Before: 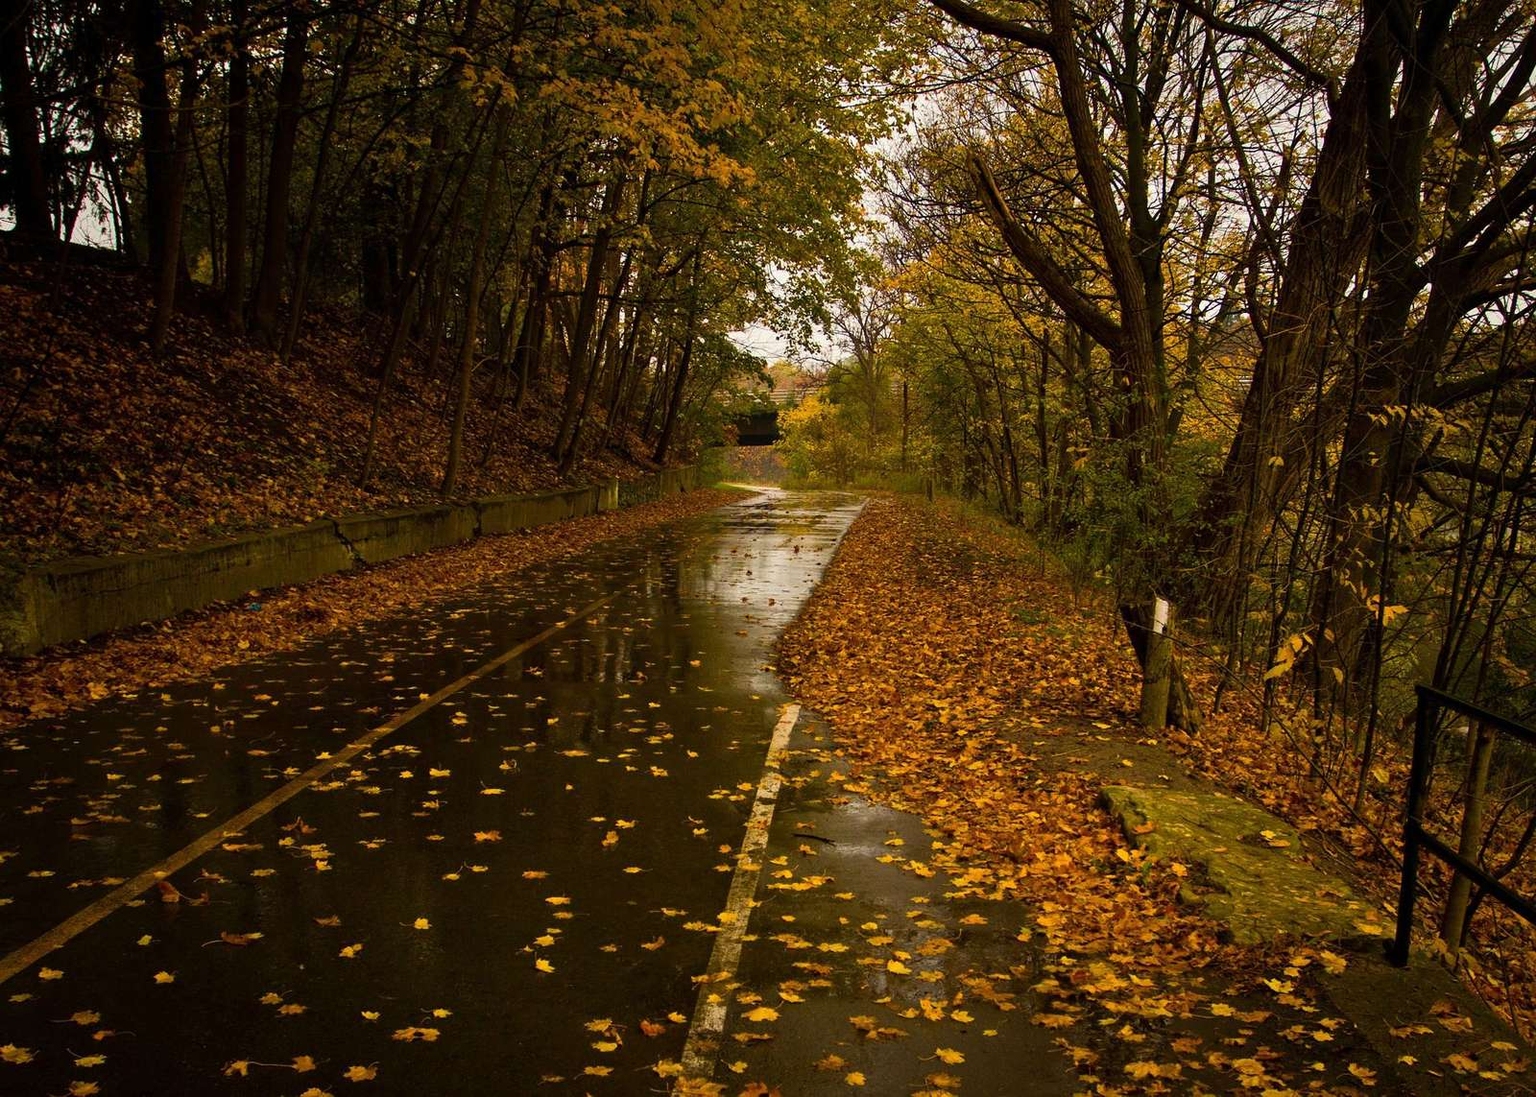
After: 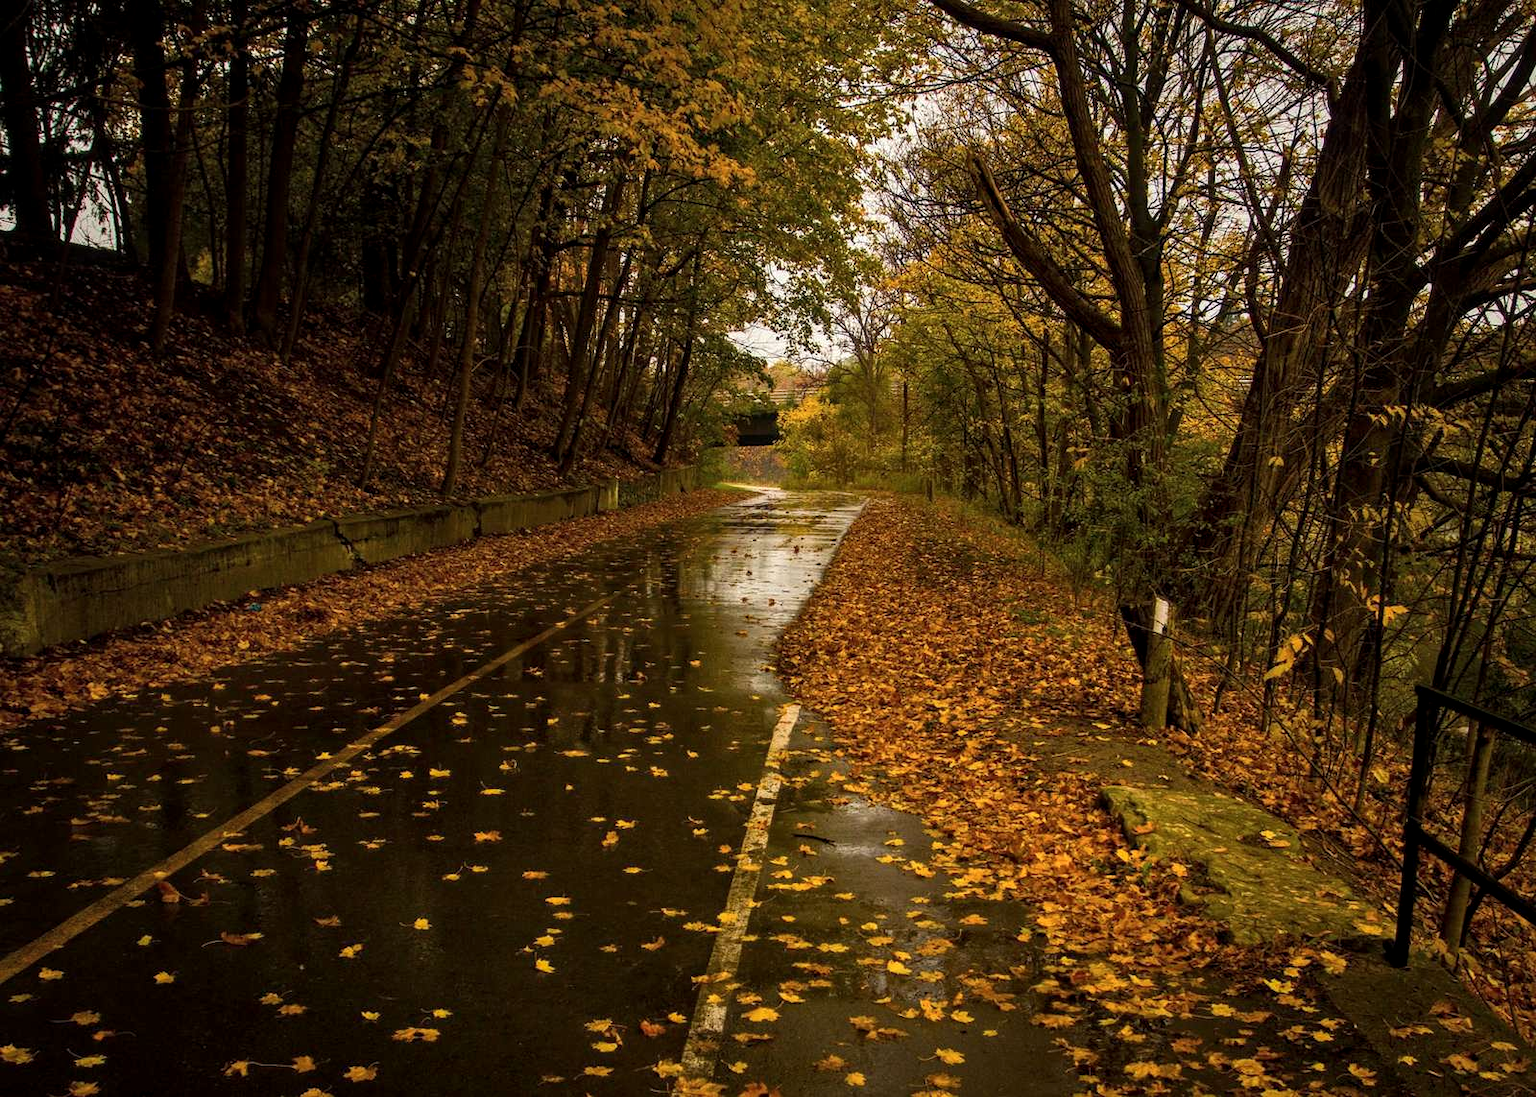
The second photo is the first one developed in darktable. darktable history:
local contrast: on, module defaults
haze removal: strength 0.032, distance 0.246, compatibility mode true, adaptive false
